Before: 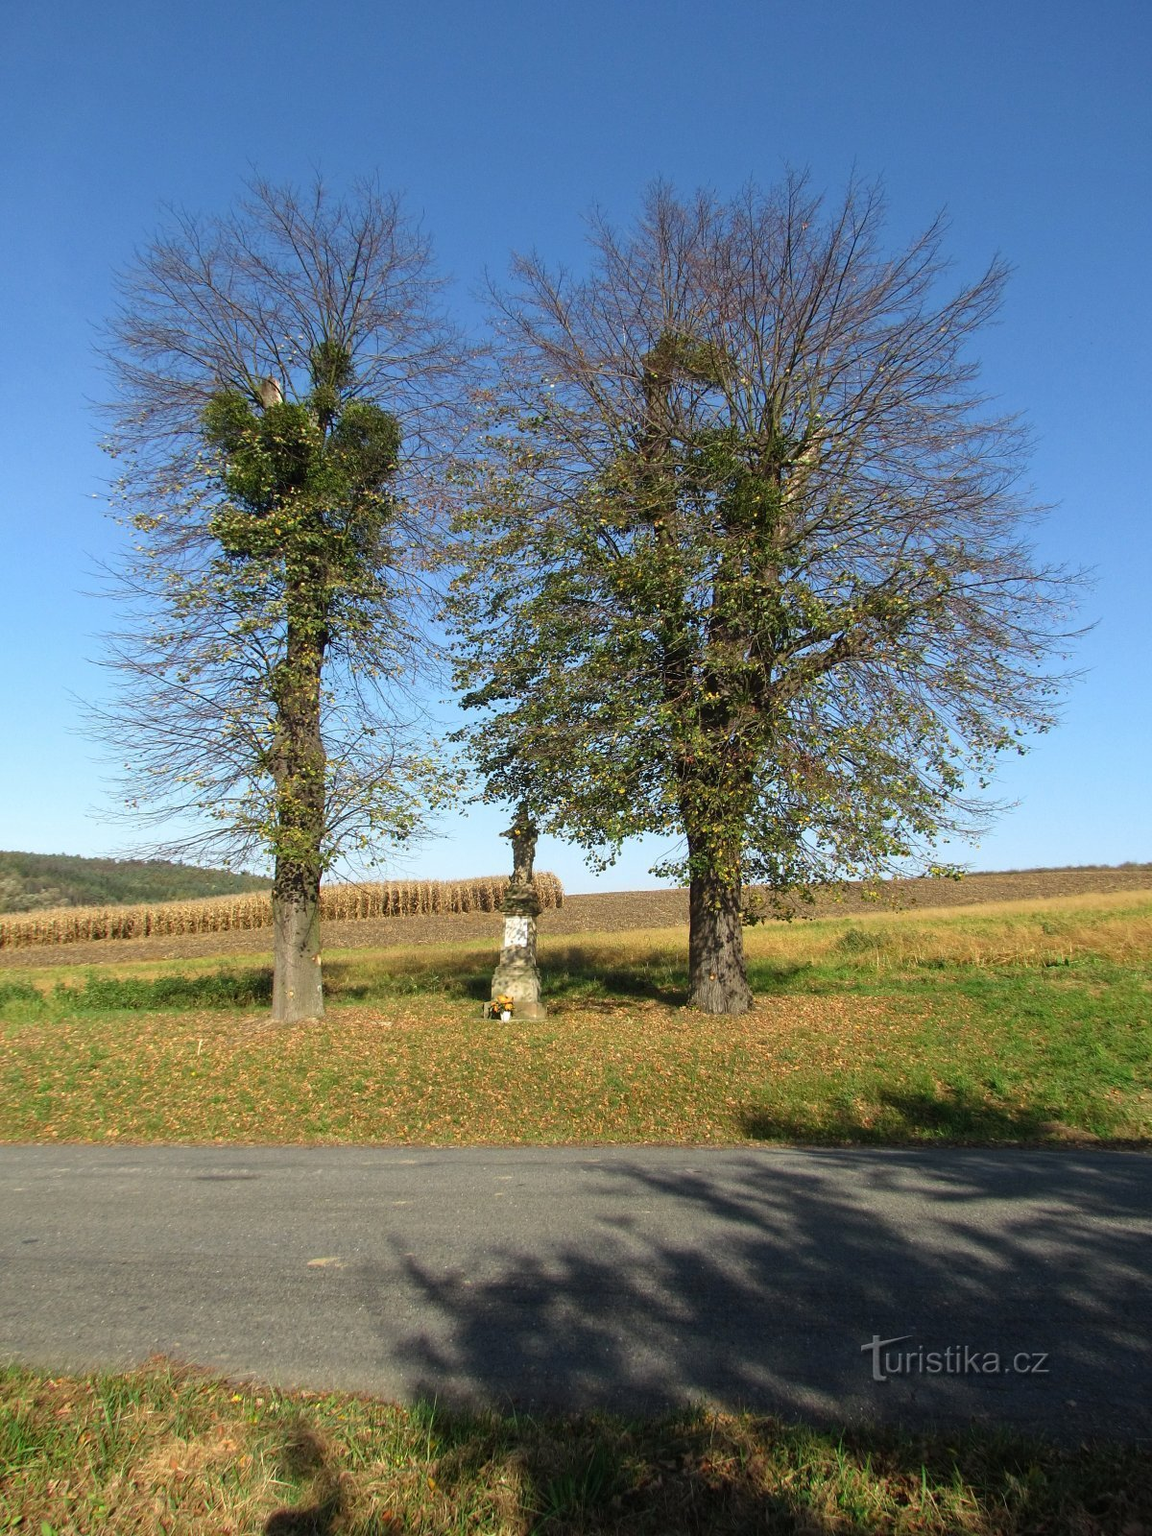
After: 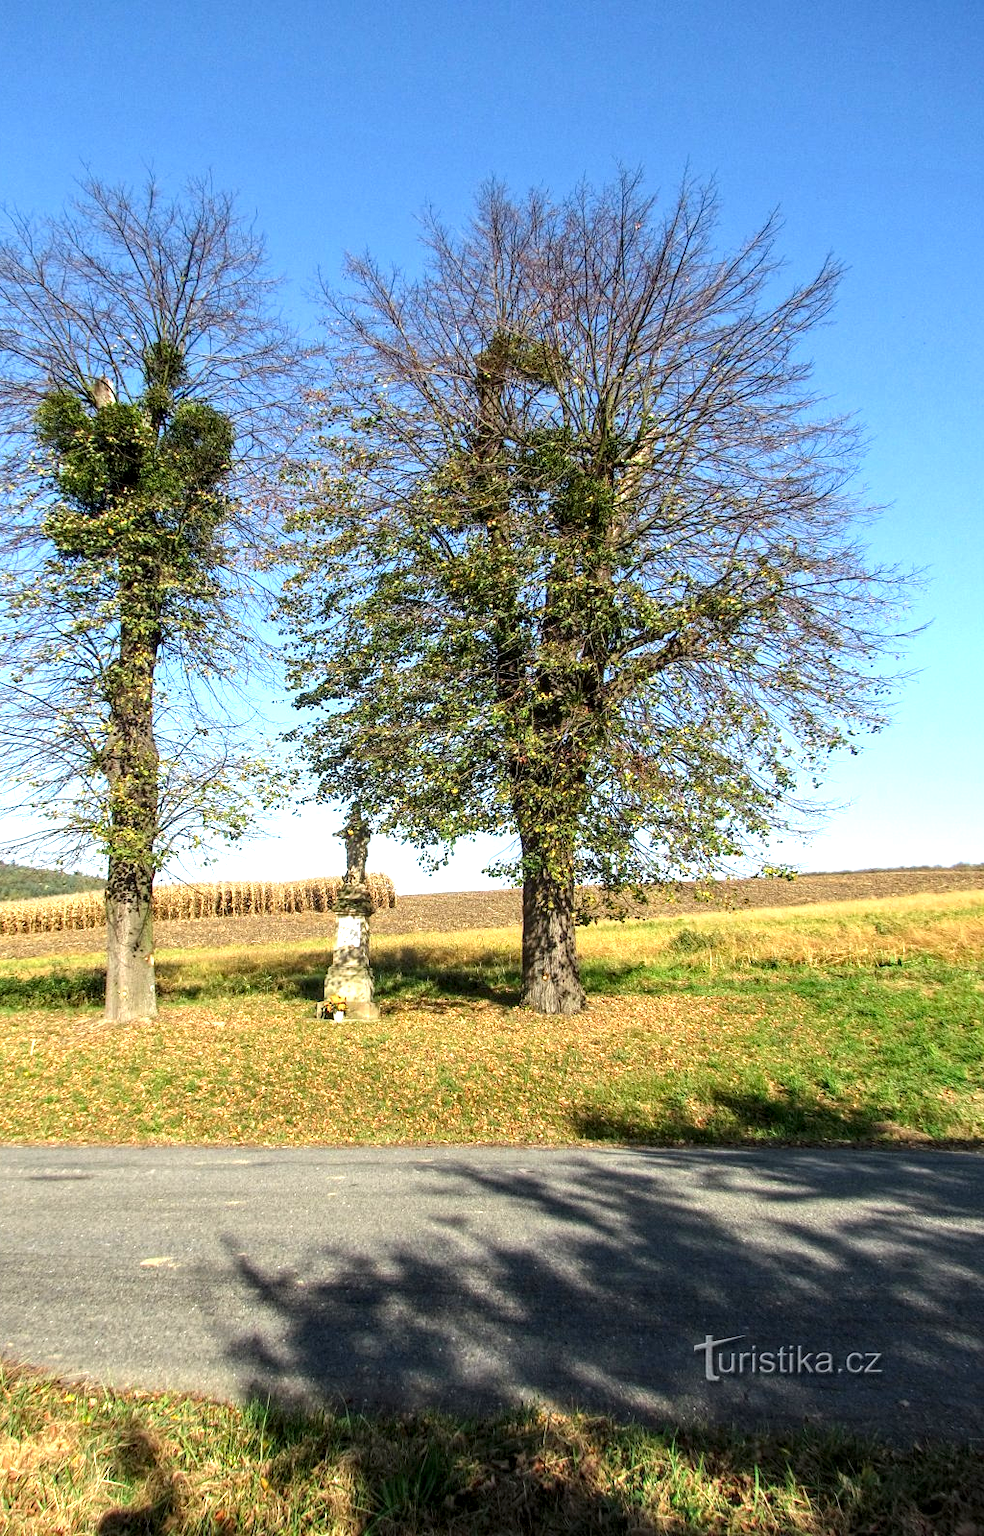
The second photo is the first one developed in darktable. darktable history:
crop and rotate: left 14.579%
exposure: exposure 0.753 EV, compensate highlight preservation false
contrast brightness saturation: contrast 0.1, brightness 0.028, saturation 0.086
local contrast: detail 150%
